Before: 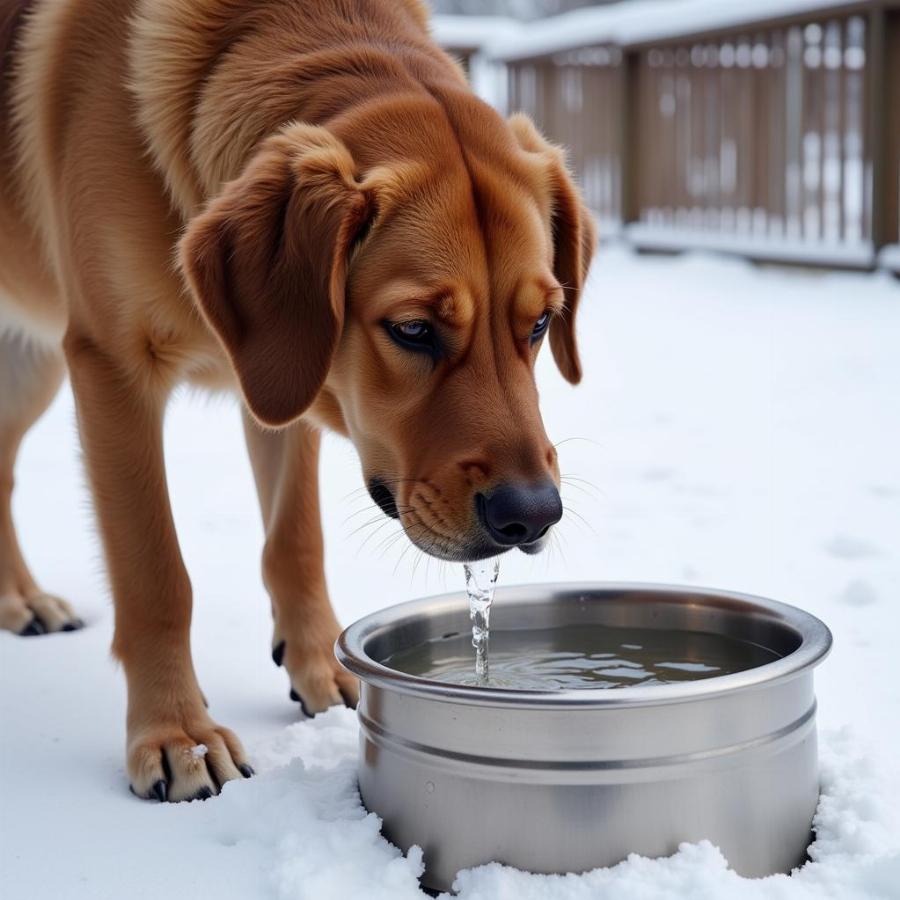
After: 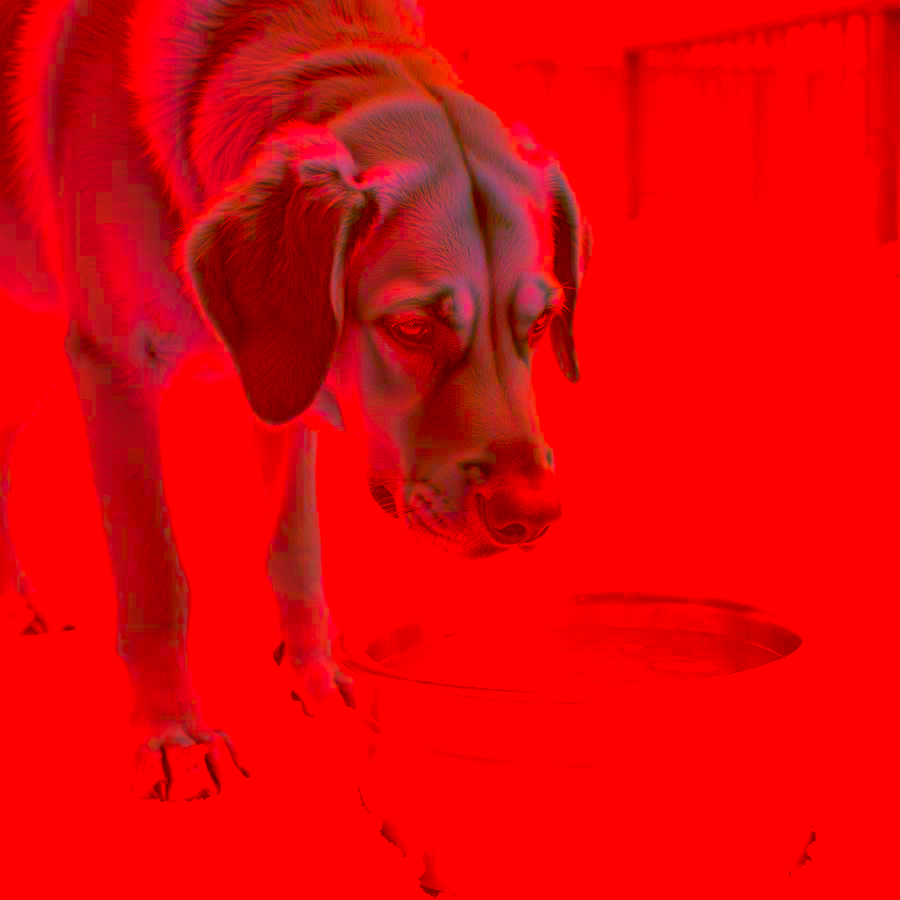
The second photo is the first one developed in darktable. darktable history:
color correction: highlights a* -39.68, highlights b* -40, shadows a* -40, shadows b* -40, saturation -3
filmic rgb: black relative exposure -16 EV, white relative exposure 8 EV, threshold 3 EV, hardness 4.17, latitude 50%, contrast 0.5, color science v5 (2021), contrast in shadows safe, contrast in highlights safe, enable highlight reconstruction true
shadows and highlights: shadows -12.5, white point adjustment 4, highlights 28.33
